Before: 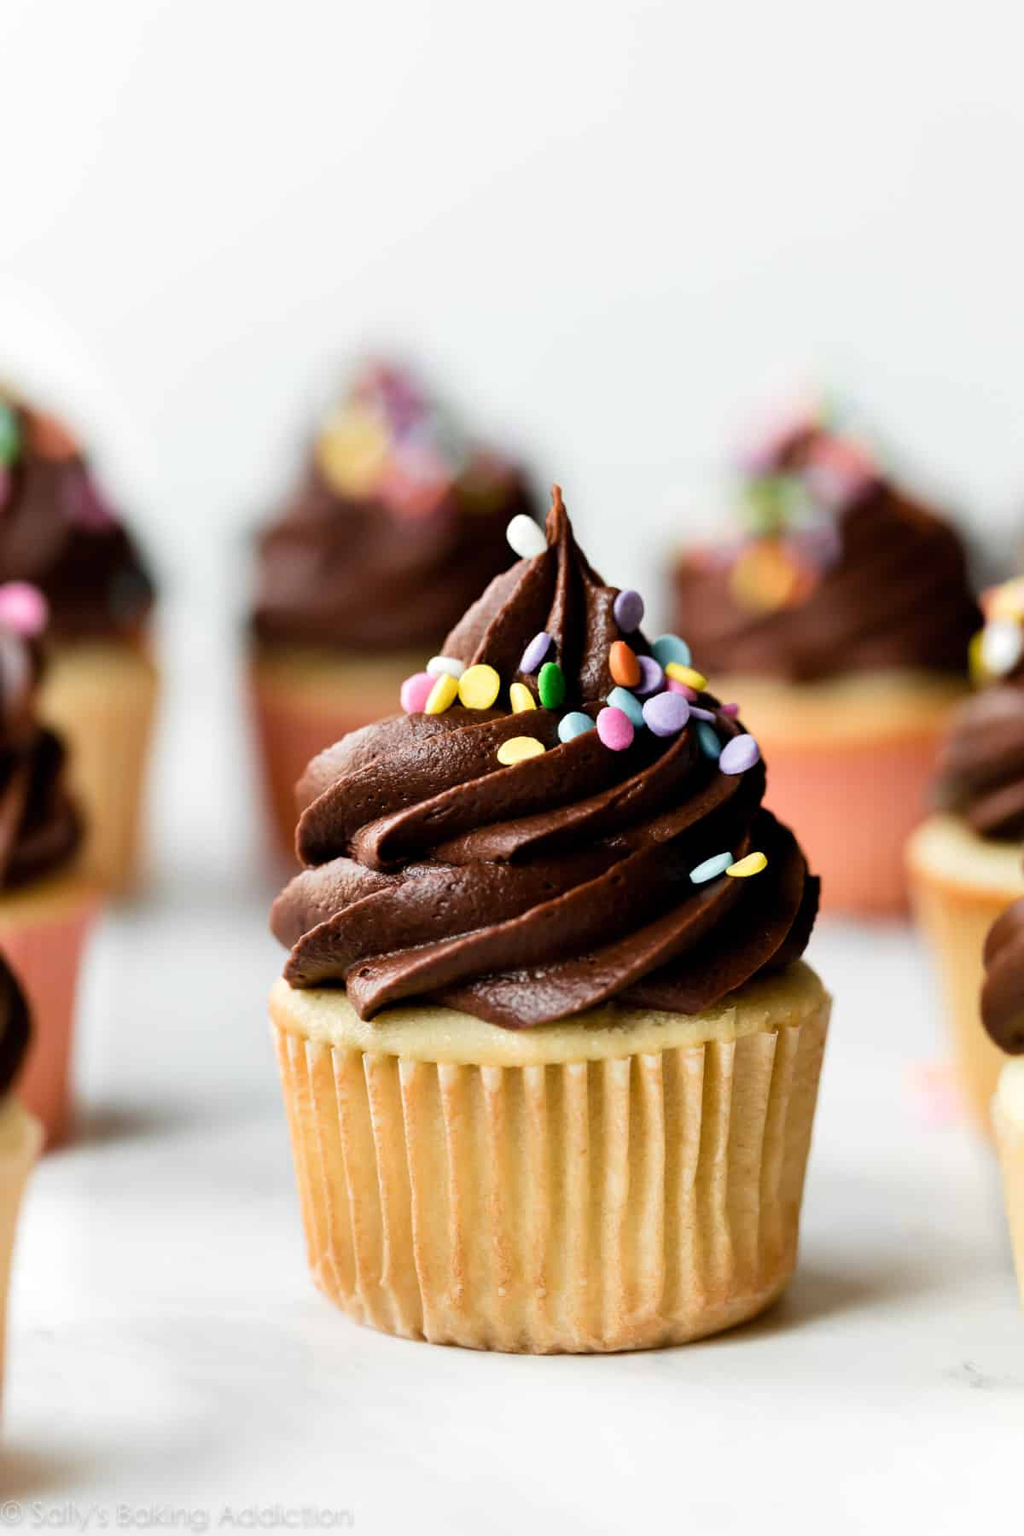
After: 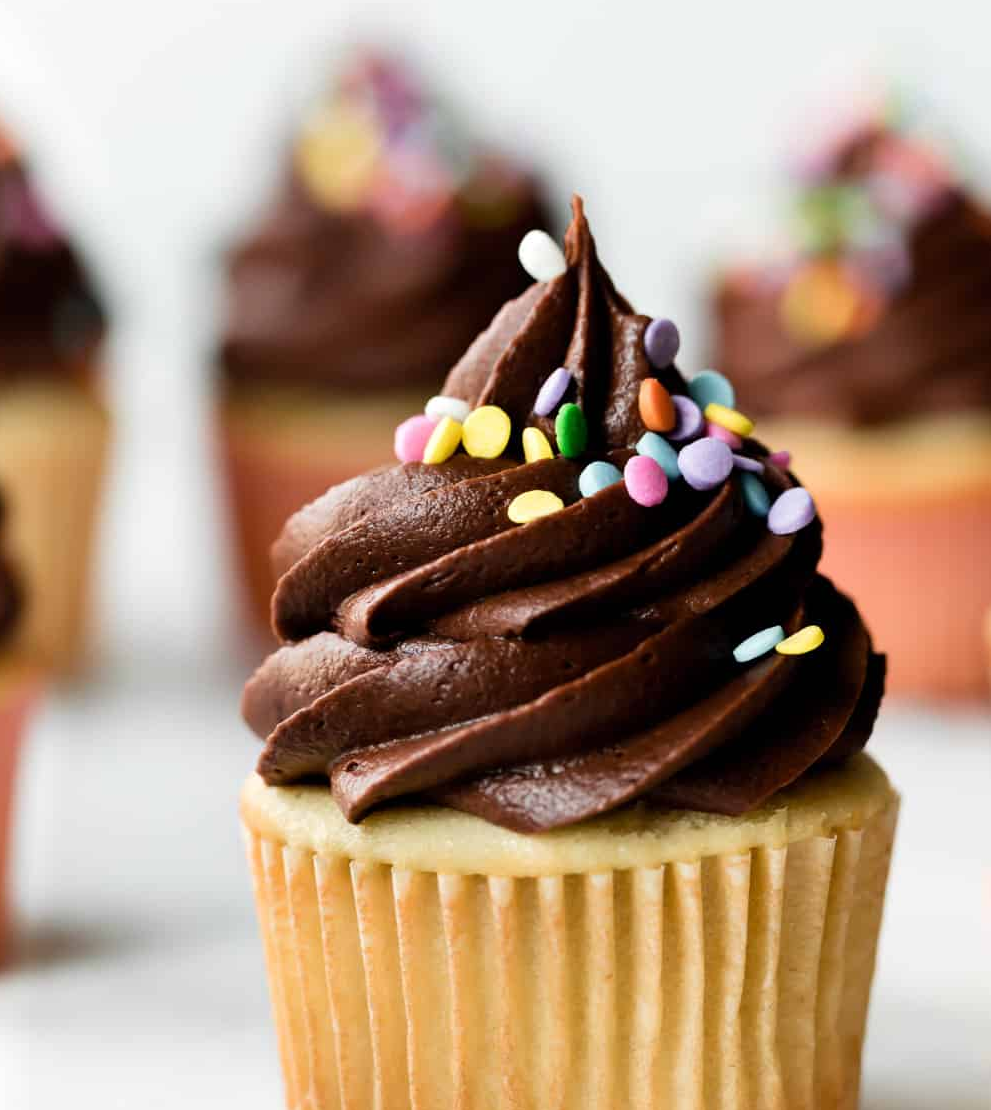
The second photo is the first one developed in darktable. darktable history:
crop and rotate: left 6.315%, top 20.742%, right 11.052%, bottom 17.591%
